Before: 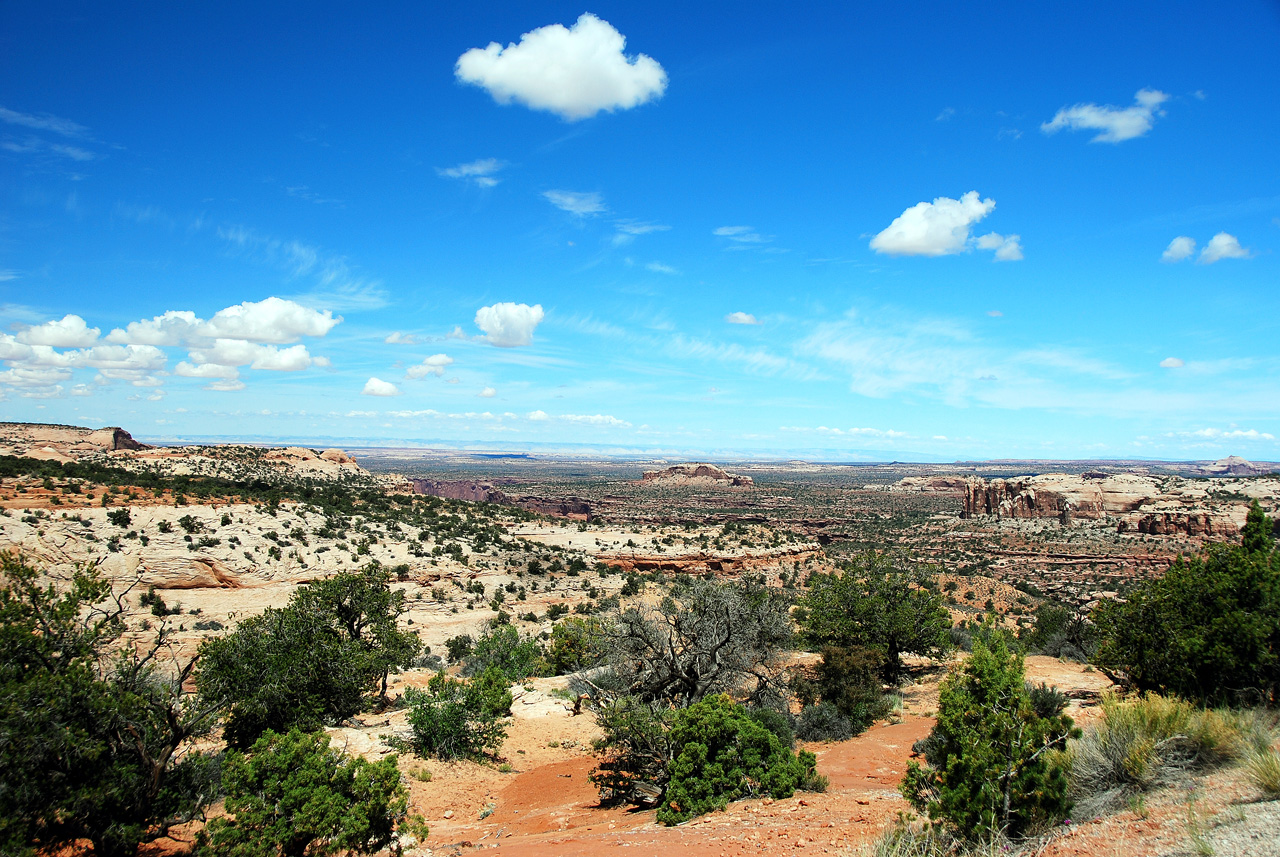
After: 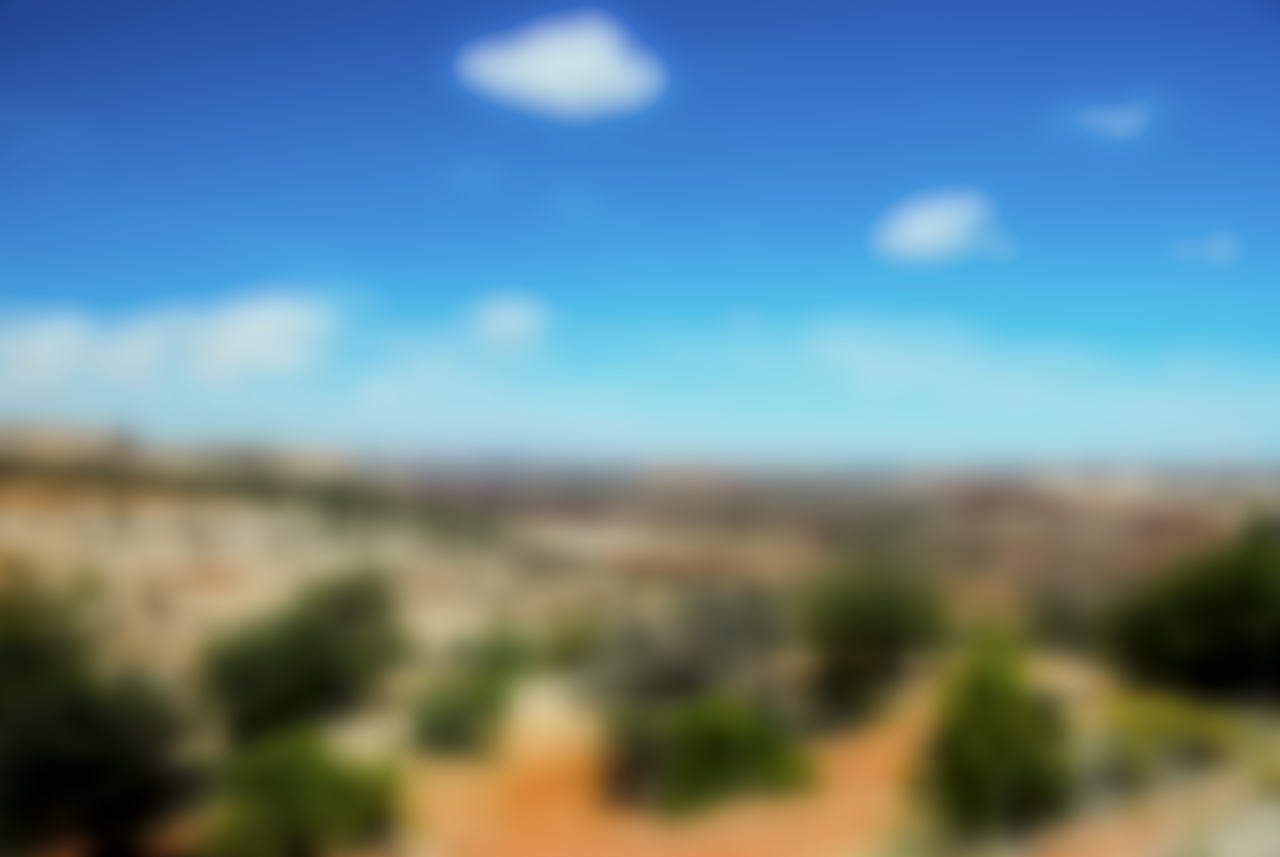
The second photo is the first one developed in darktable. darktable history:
contrast brightness saturation: saturation -0.17
color balance rgb: linear chroma grading › global chroma 15%, perceptual saturation grading › global saturation 30%
tone equalizer: on, module defaults
local contrast: on, module defaults
sharpen: amount 0.901
exposure: exposure 0.127 EV, compensate highlight preservation false
filmic rgb: white relative exposure 3.85 EV, hardness 4.3
lowpass: radius 16, unbound 0
